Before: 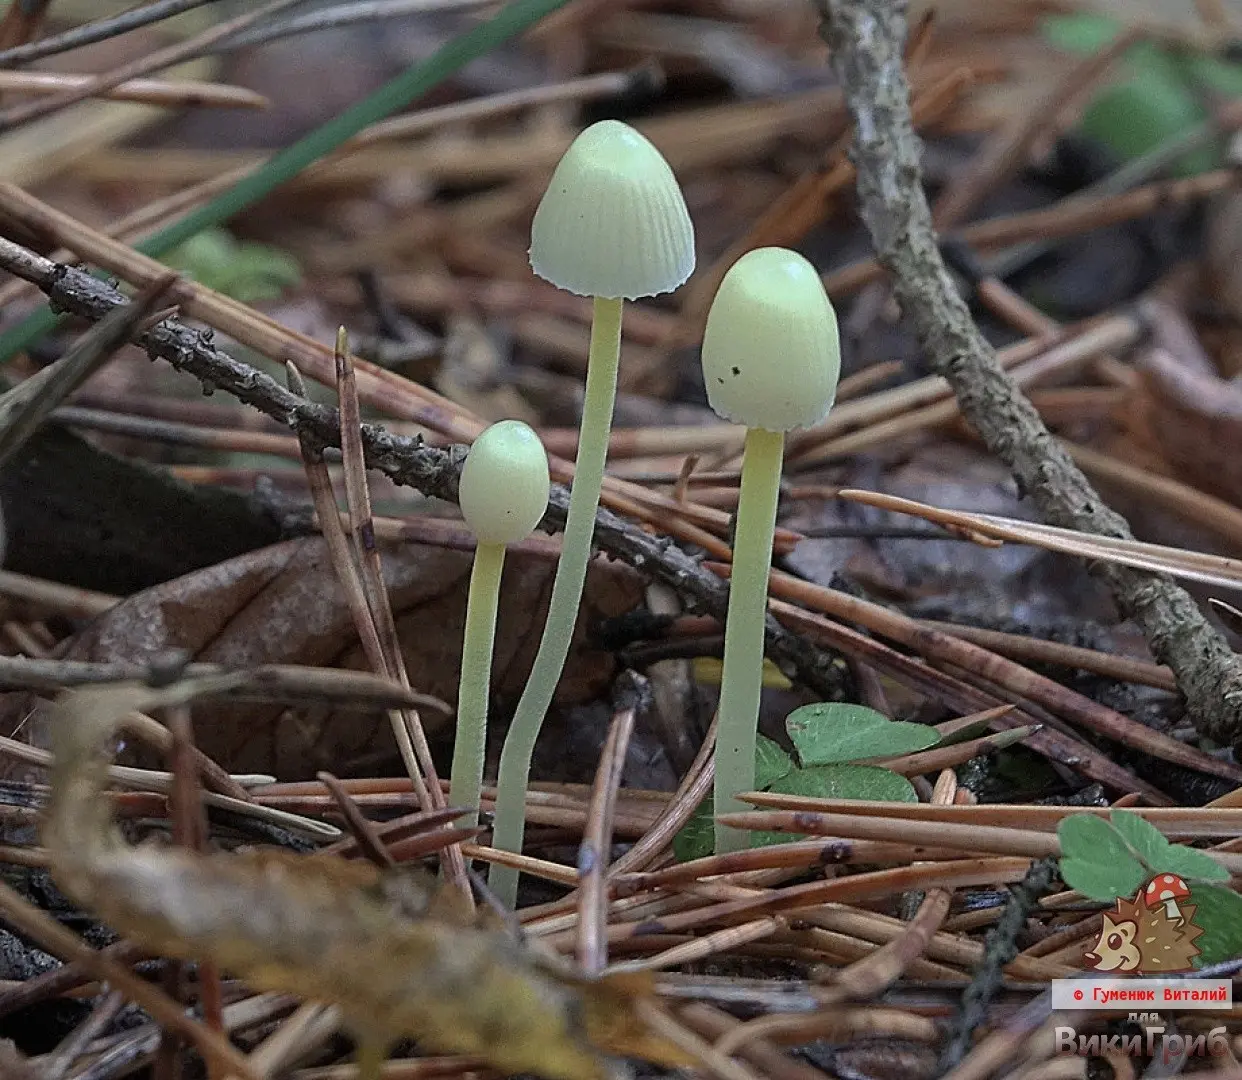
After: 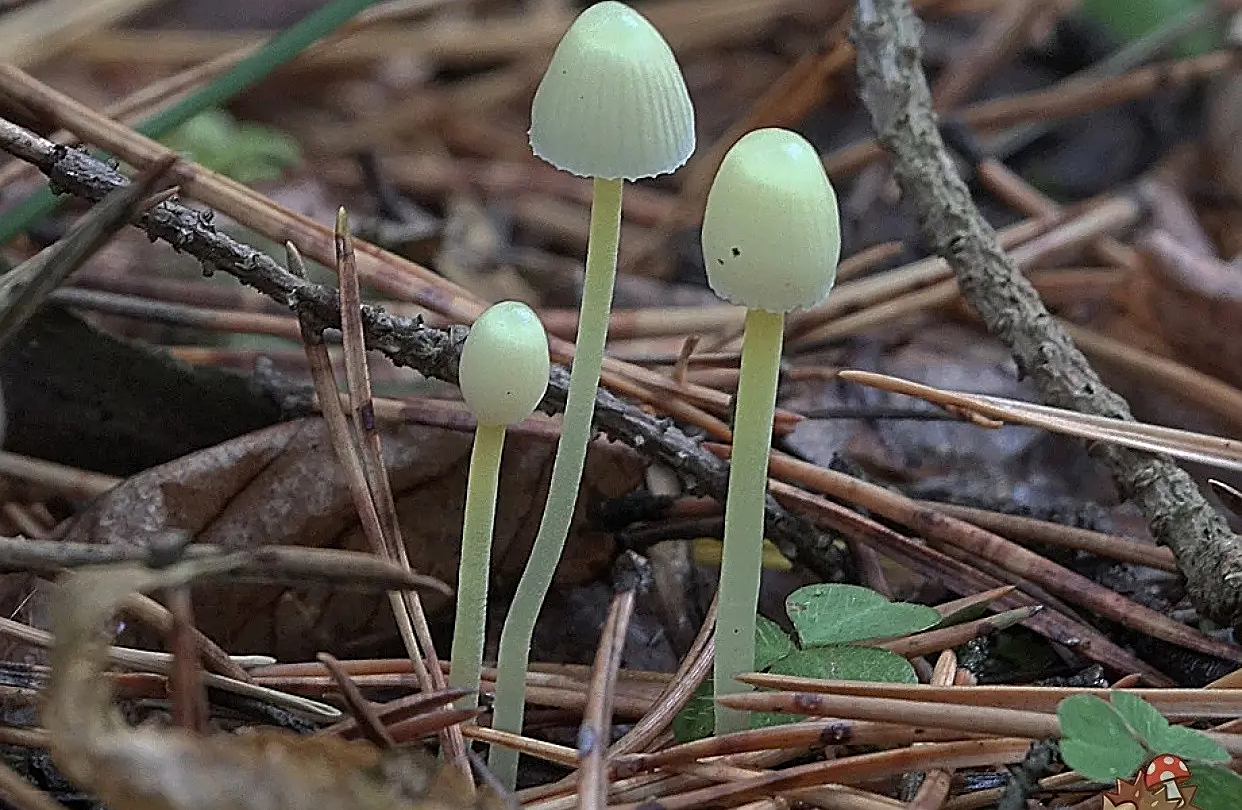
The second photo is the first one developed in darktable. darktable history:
sharpen: on, module defaults
crop: top 11.04%, bottom 13.925%
